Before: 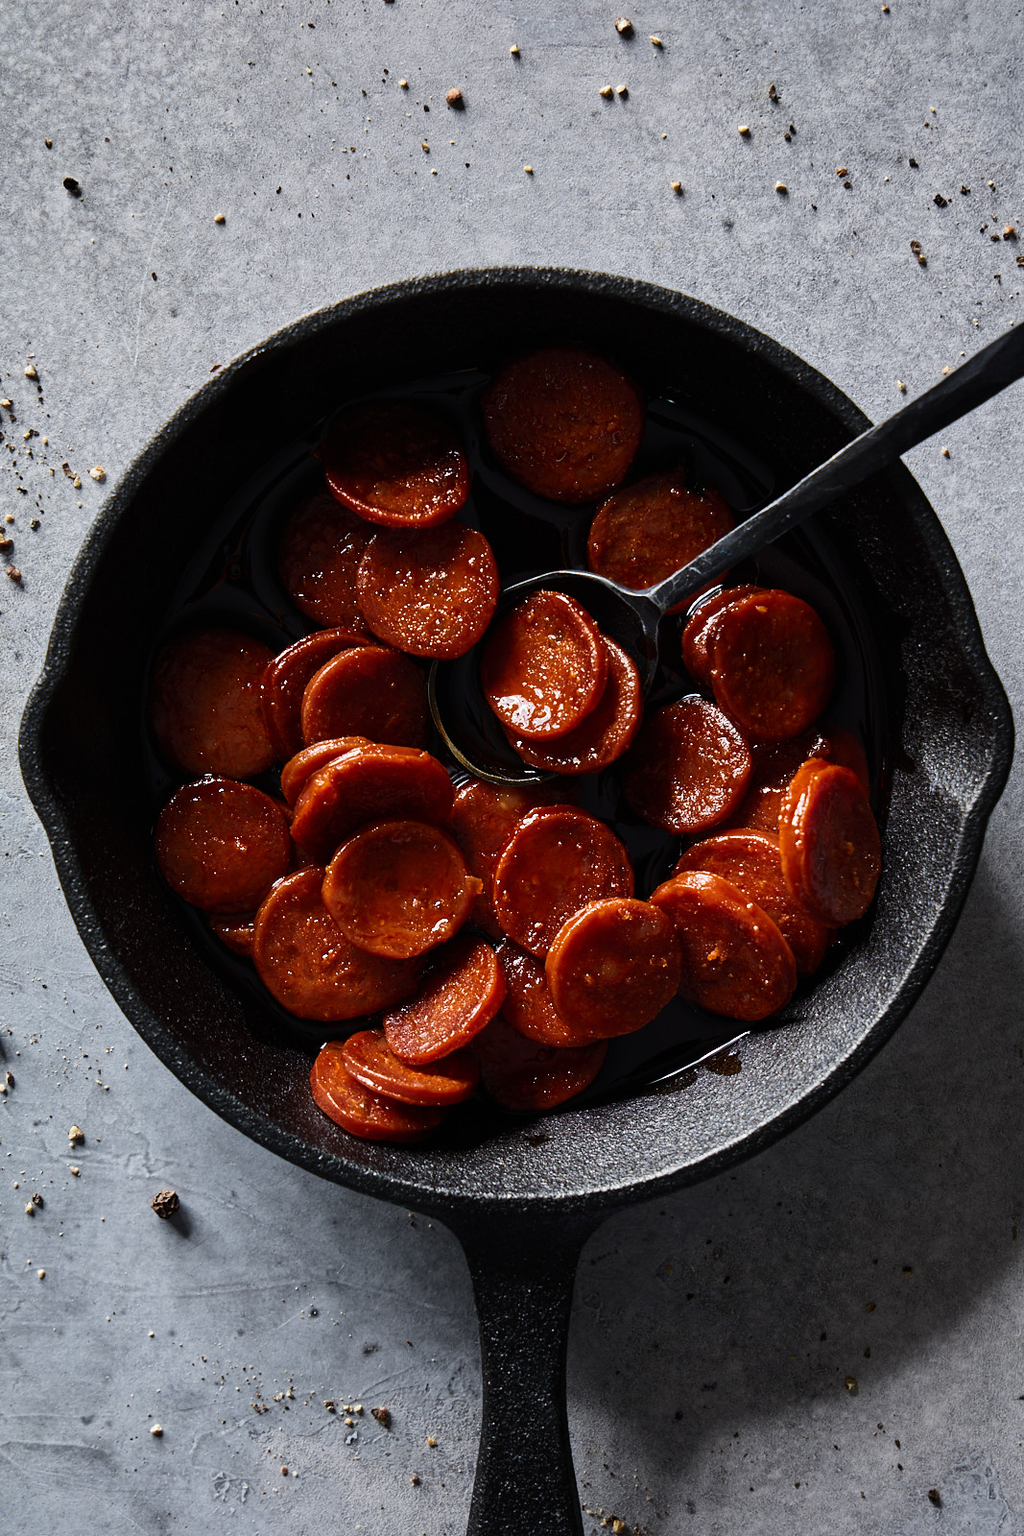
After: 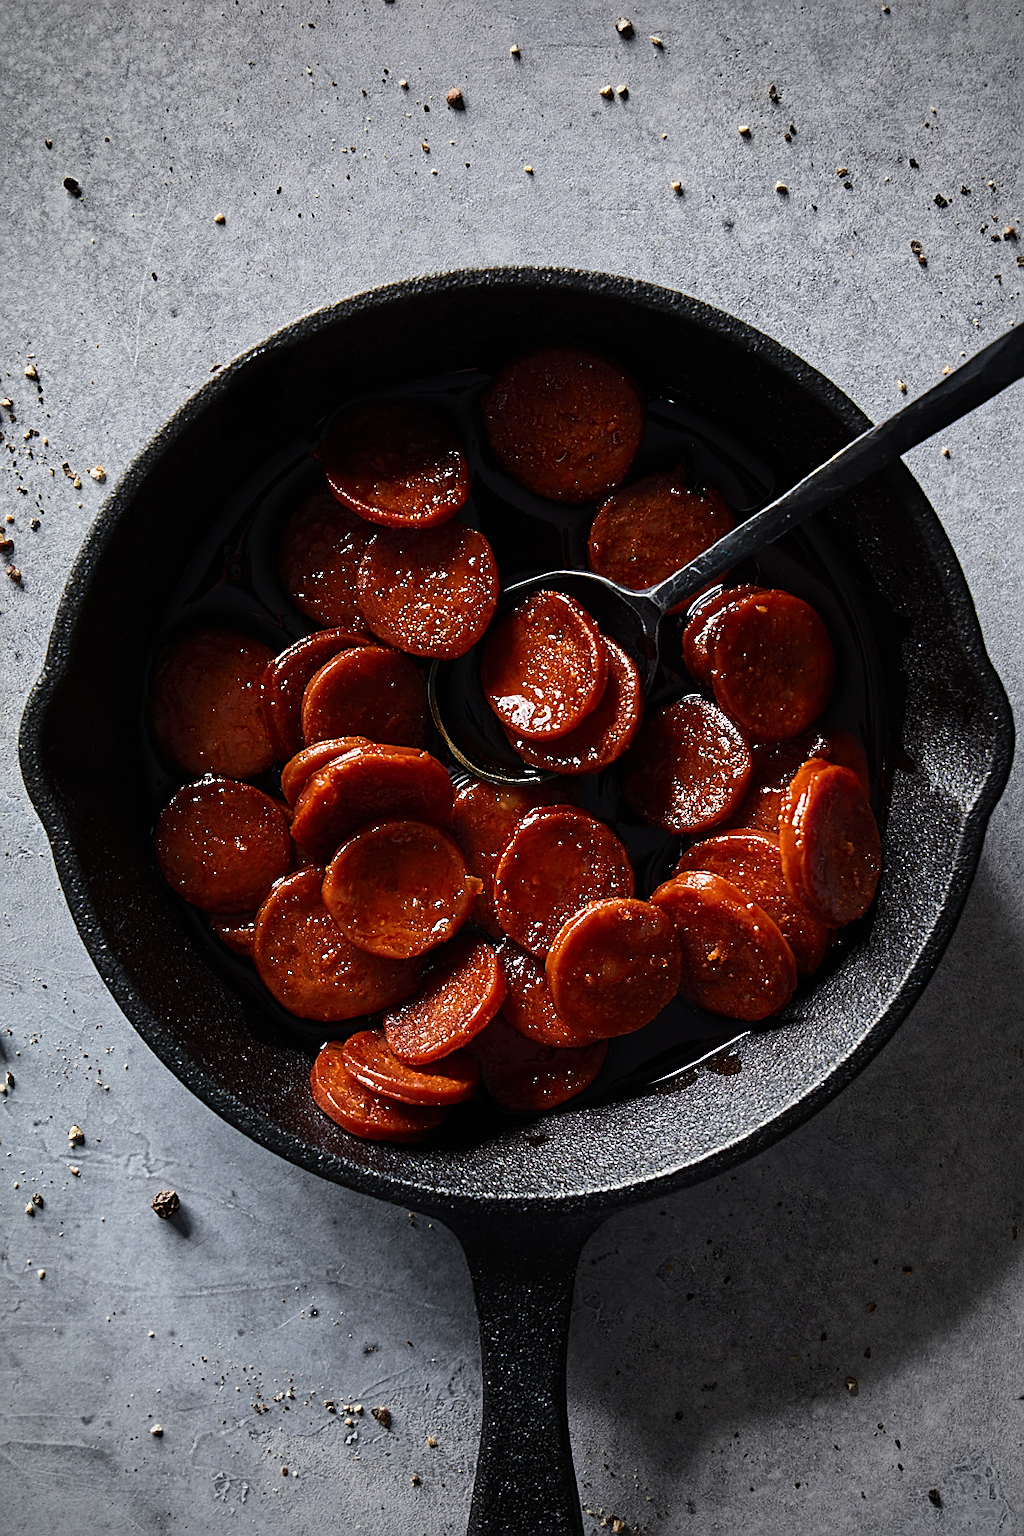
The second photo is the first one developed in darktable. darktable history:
sharpen: on, module defaults
vignetting: fall-off radius 45.33%
